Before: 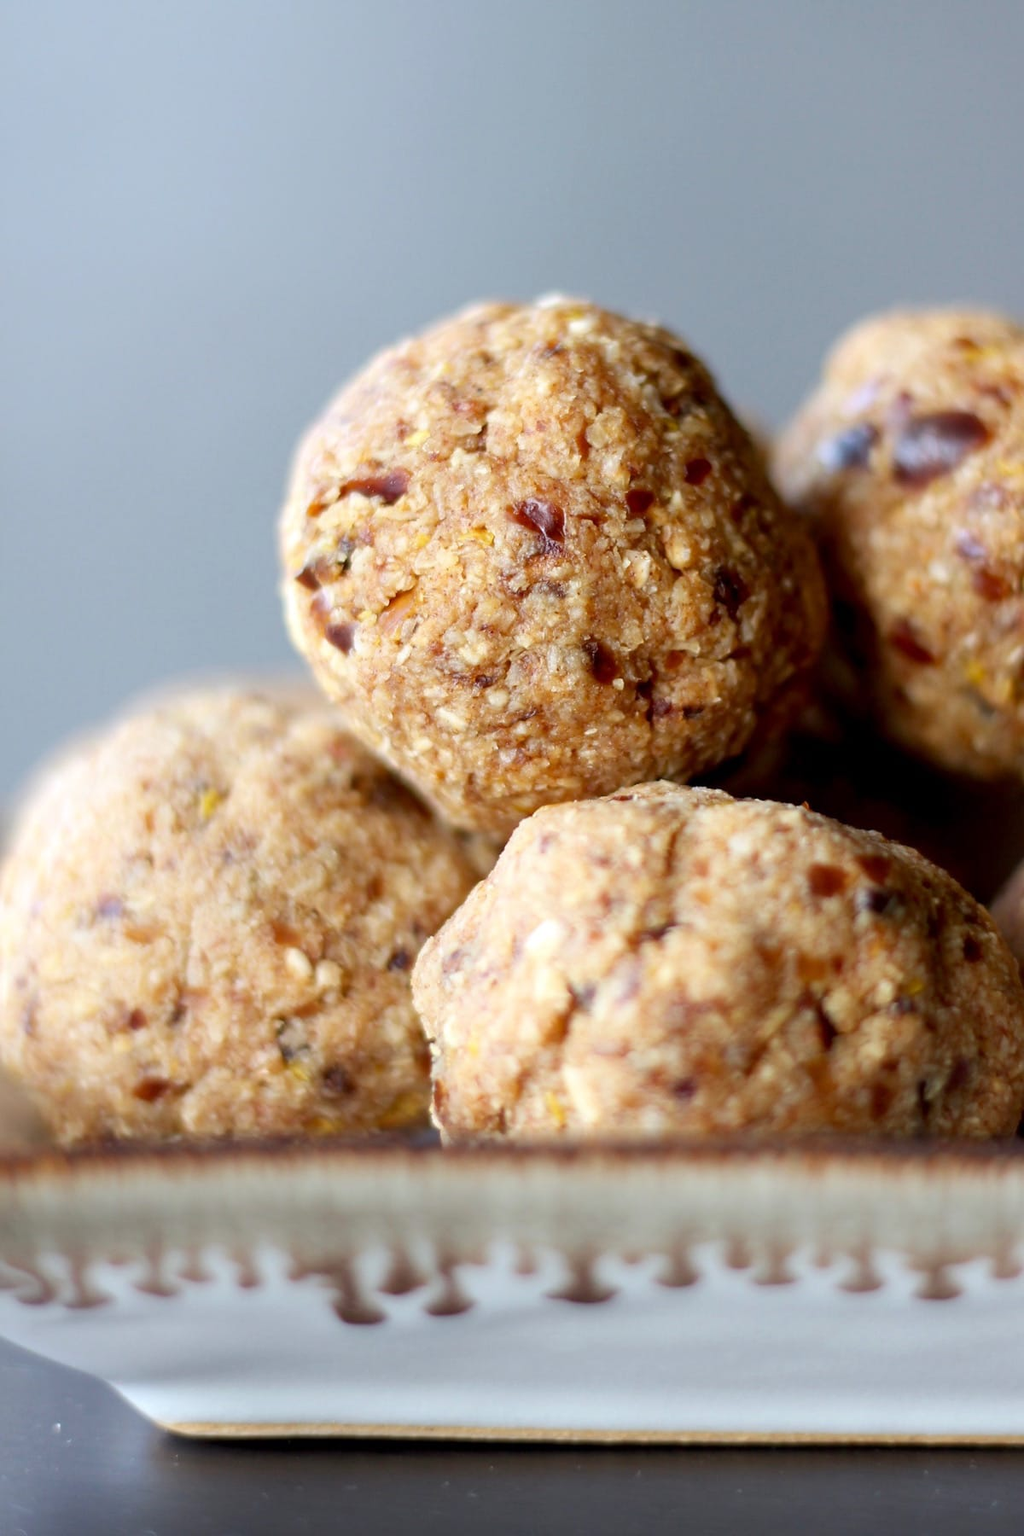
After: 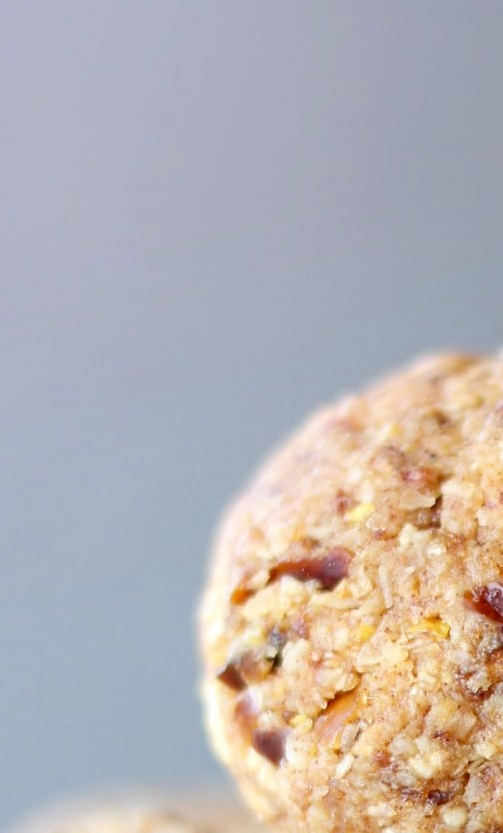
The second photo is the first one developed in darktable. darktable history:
crop and rotate: left 10.817%, top 0.062%, right 47.194%, bottom 53.626%
tone equalizer: -7 EV 0.13 EV, smoothing diameter 25%, edges refinement/feathering 10, preserve details guided filter
graduated density: density 0.38 EV, hardness 21%, rotation -6.11°, saturation 32%
